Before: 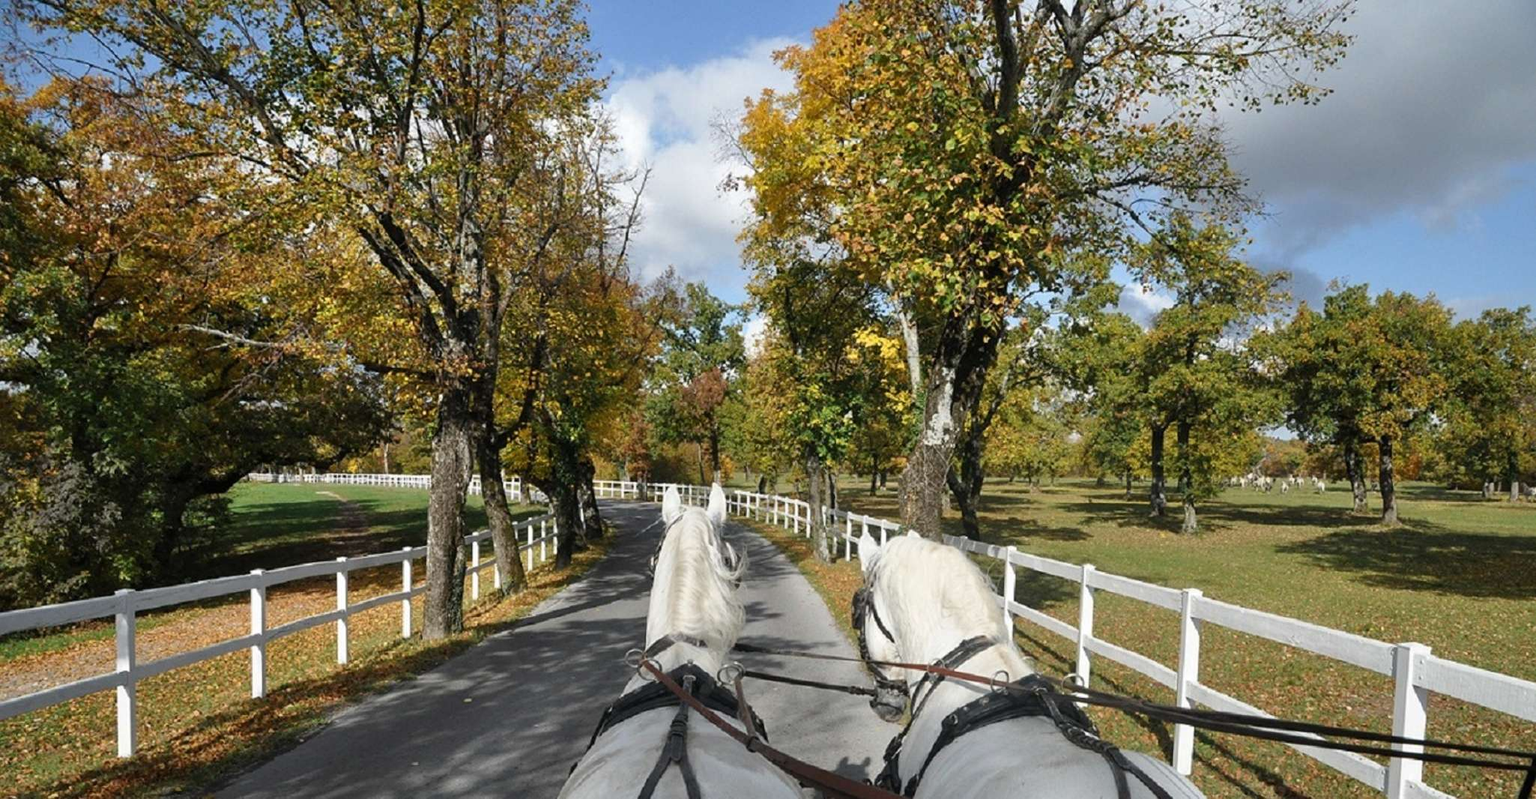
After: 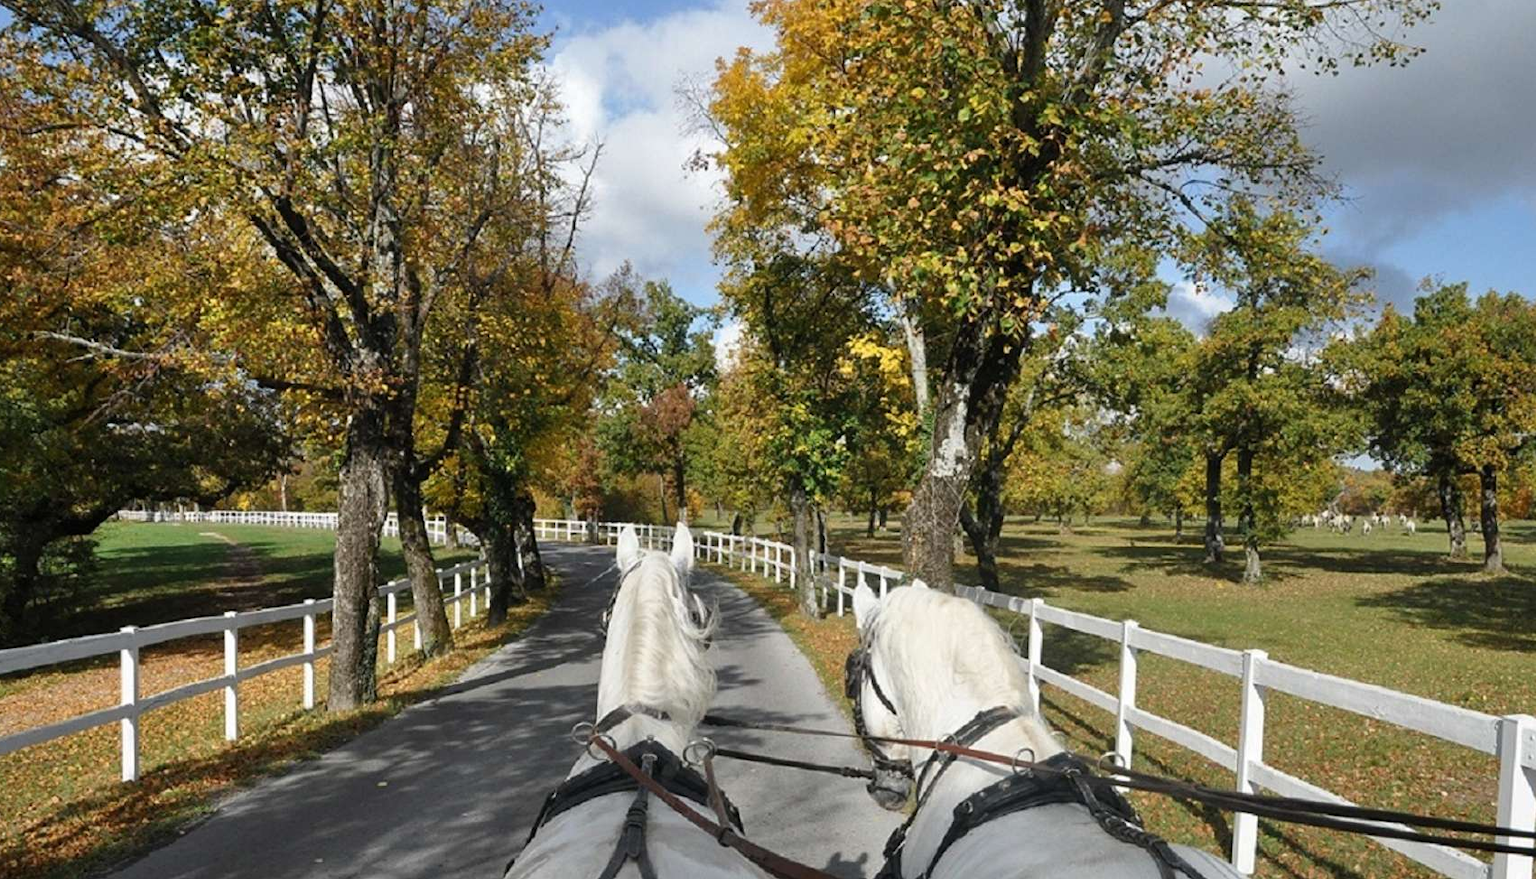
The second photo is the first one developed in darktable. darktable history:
exposure: black level correction 0, compensate exposure bias true, compensate highlight preservation false
crop: left 9.811%, top 6.284%, right 7.2%, bottom 2.266%
